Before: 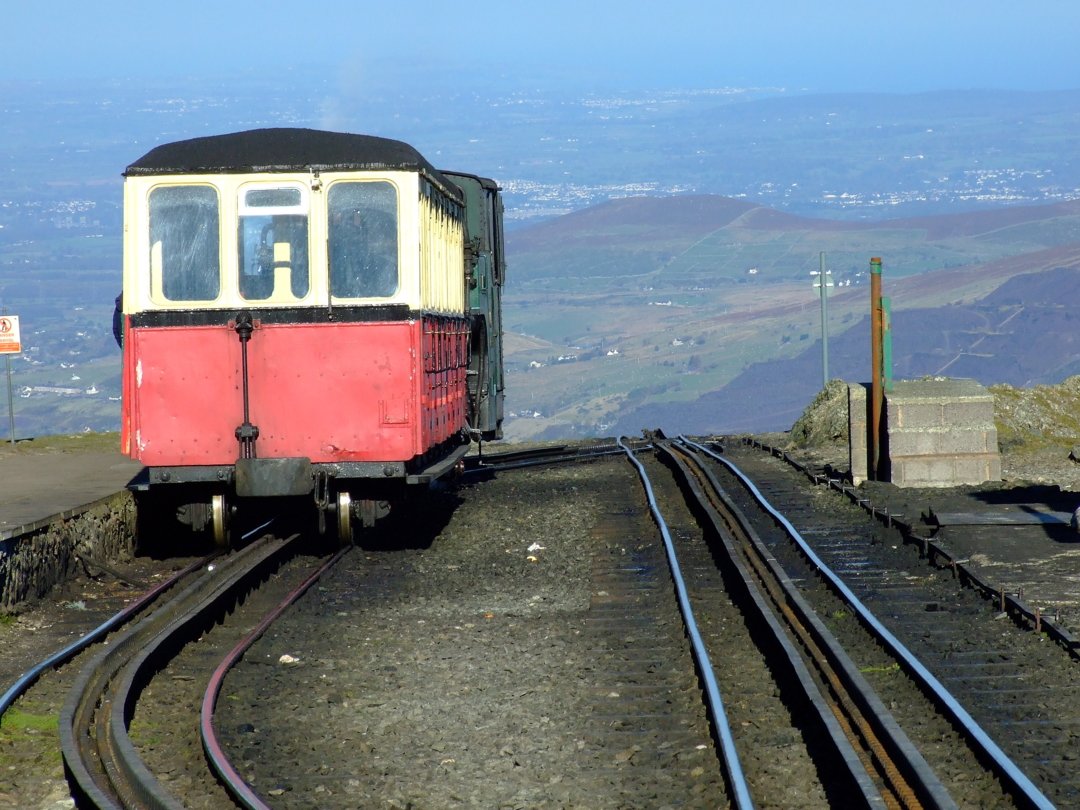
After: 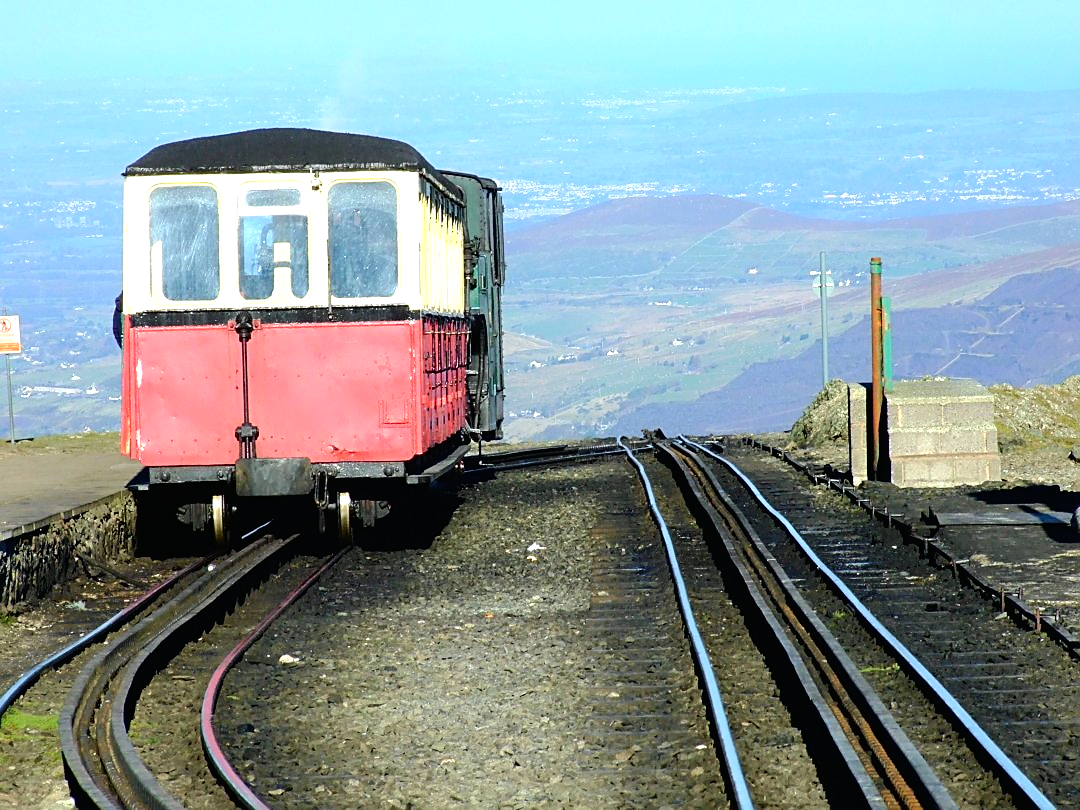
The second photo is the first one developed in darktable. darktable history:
tone curve: curves: ch0 [(0, 0.01) (0.037, 0.032) (0.131, 0.108) (0.275, 0.256) (0.483, 0.512) (0.61, 0.665) (0.696, 0.742) (0.792, 0.819) (0.911, 0.925) (0.997, 0.995)]; ch1 [(0, 0) (0.308, 0.29) (0.425, 0.411) (0.492, 0.488) (0.505, 0.503) (0.527, 0.531) (0.568, 0.594) (0.683, 0.702) (0.746, 0.77) (1, 1)]; ch2 [(0, 0) (0.246, 0.233) (0.36, 0.352) (0.415, 0.415) (0.485, 0.487) (0.502, 0.504) (0.525, 0.523) (0.539, 0.553) (0.587, 0.594) (0.636, 0.652) (0.711, 0.729) (0.845, 0.855) (0.998, 0.977)], color space Lab, independent channels
sharpen: on, module defaults
tone equalizer: -8 EV -0.714 EV, -7 EV -0.703 EV, -6 EV -0.626 EV, -5 EV -0.395 EV, -3 EV 0.37 EV, -2 EV 0.6 EV, -1 EV 0.685 EV, +0 EV 0.721 EV
